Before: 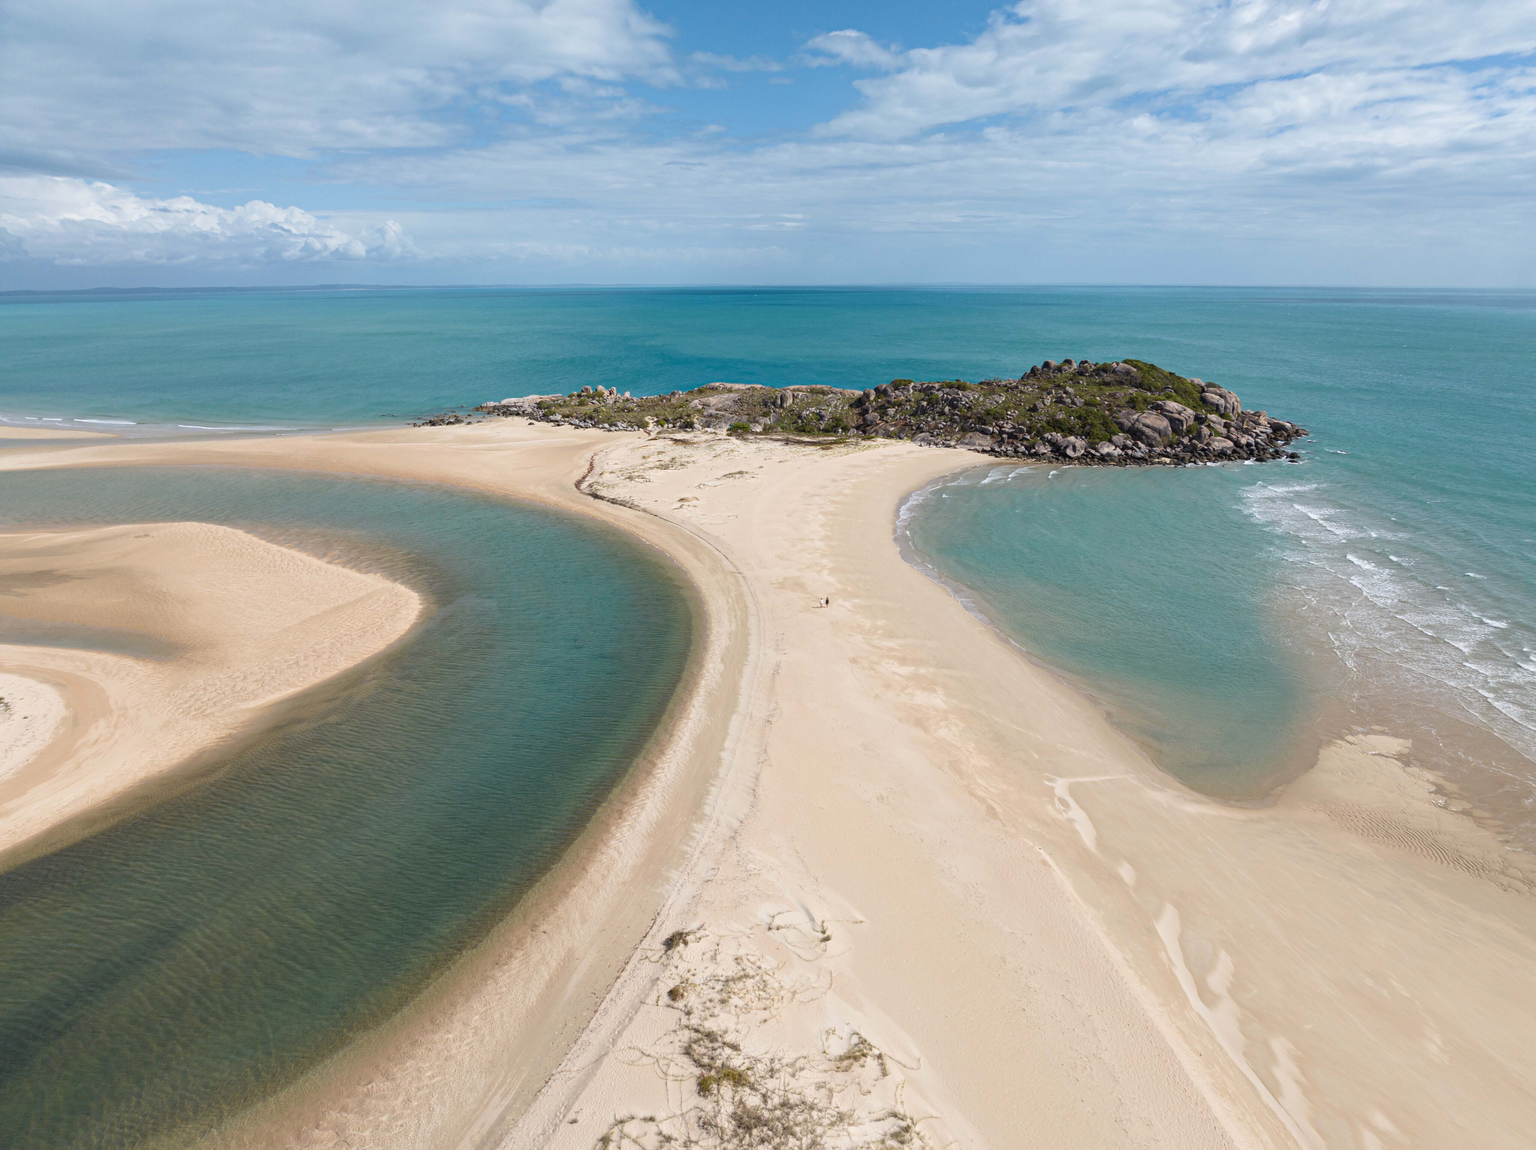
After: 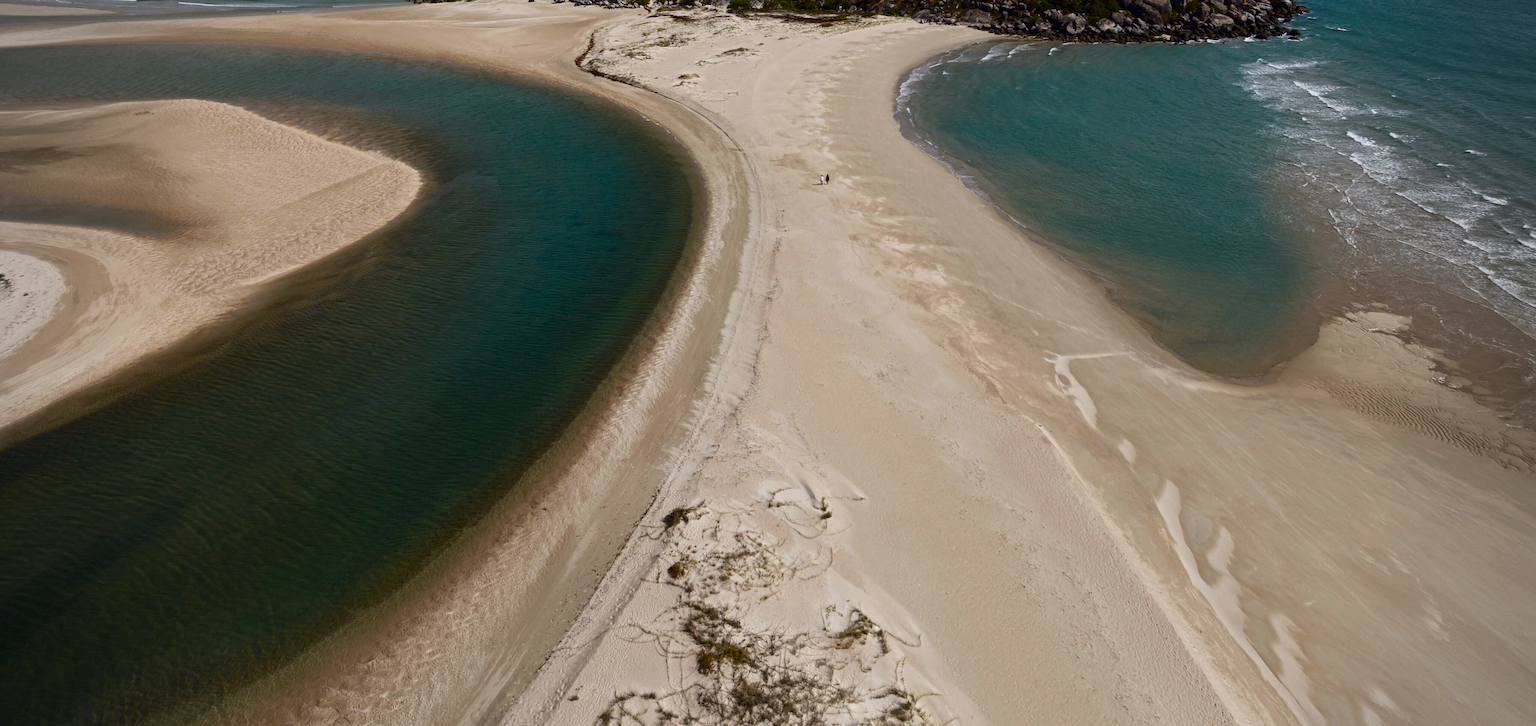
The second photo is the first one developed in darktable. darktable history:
vignetting: unbound false
crop and rotate: top 36.835%
contrast brightness saturation: brightness -0.507
